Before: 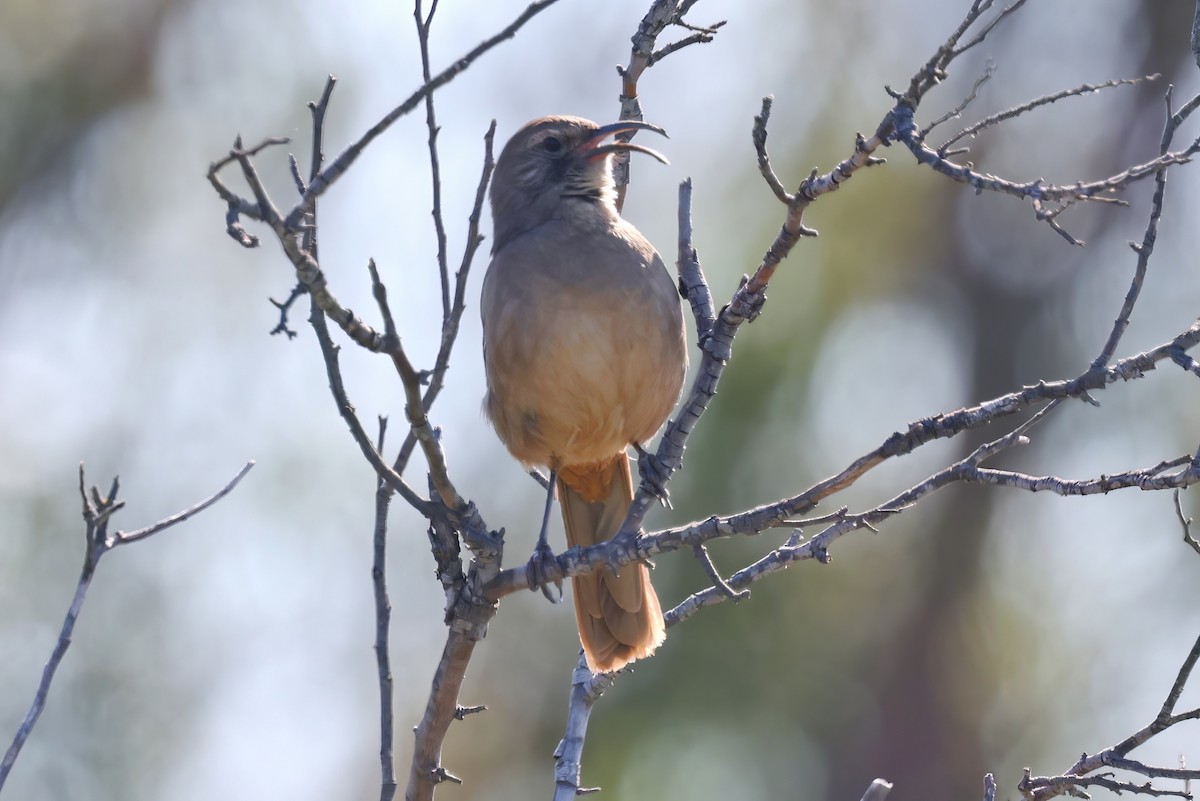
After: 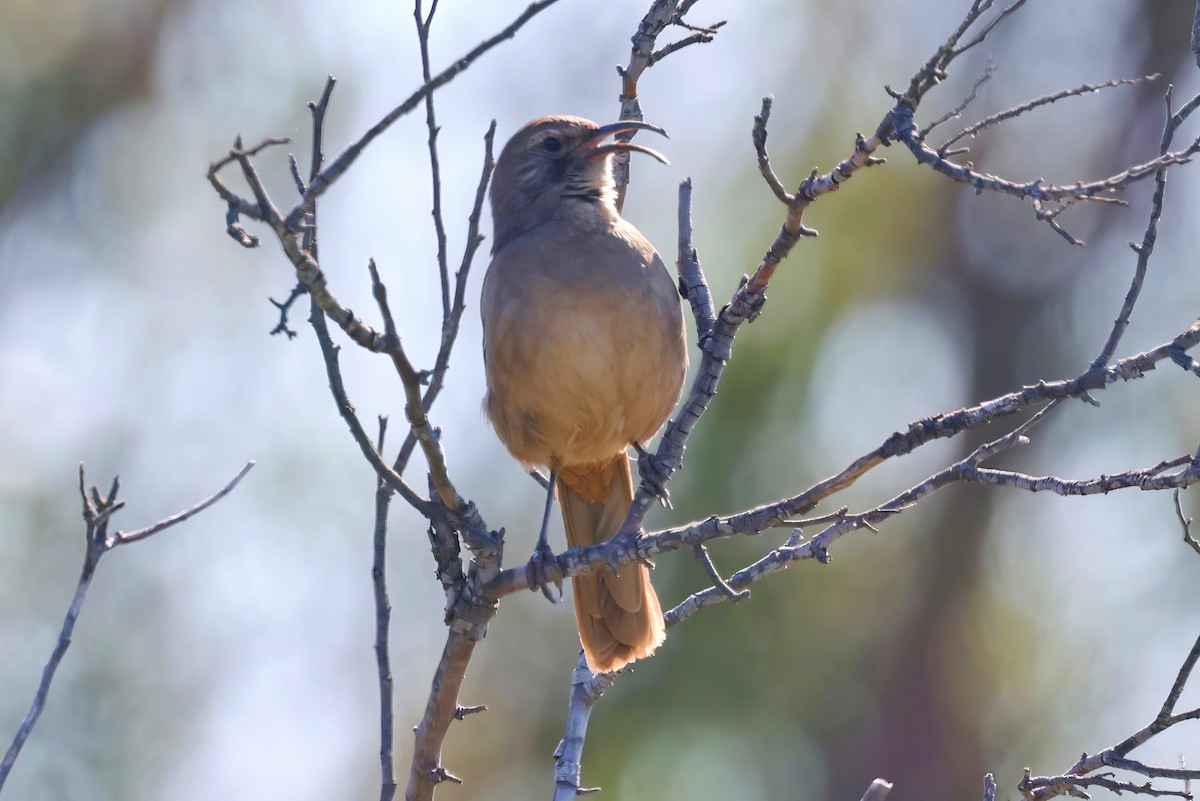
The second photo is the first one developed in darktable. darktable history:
velvia: strength 26.8%
